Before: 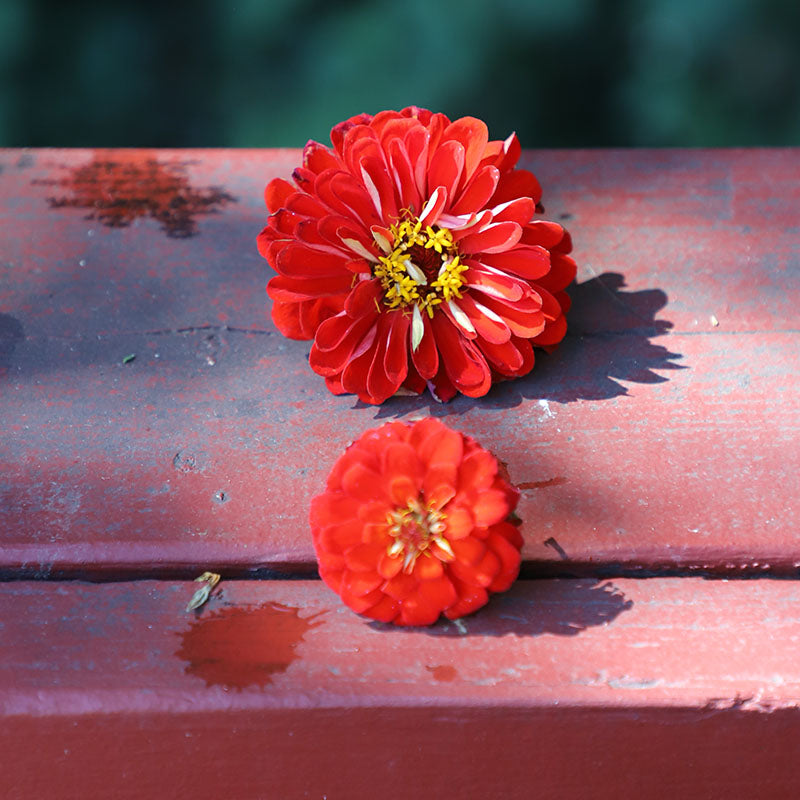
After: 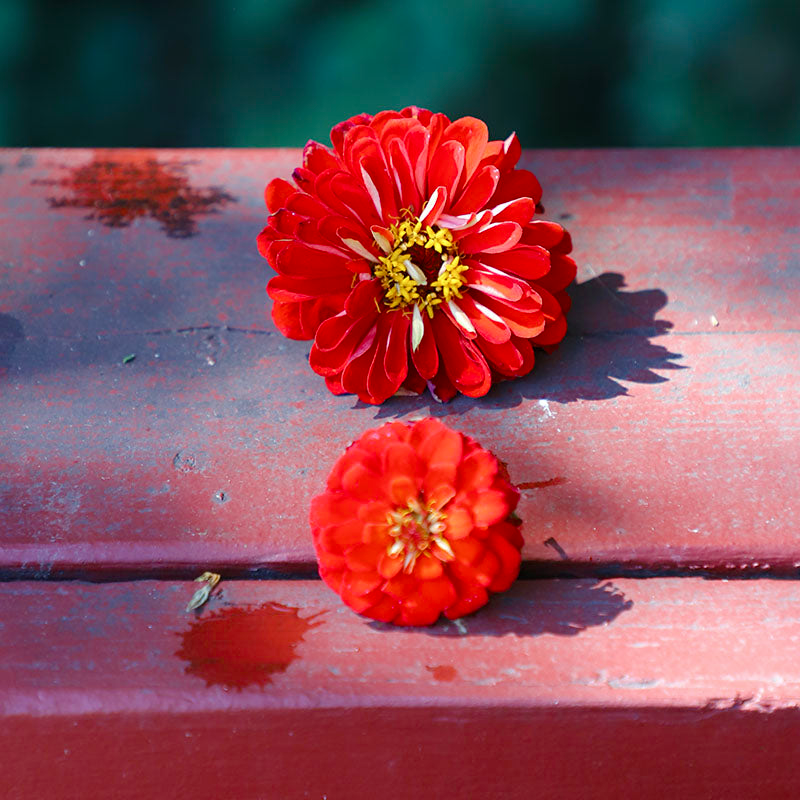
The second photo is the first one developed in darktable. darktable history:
levels: mode automatic
color balance rgb: perceptual saturation grading › global saturation 20%, perceptual saturation grading › highlights -25%, perceptual saturation grading › shadows 25%
